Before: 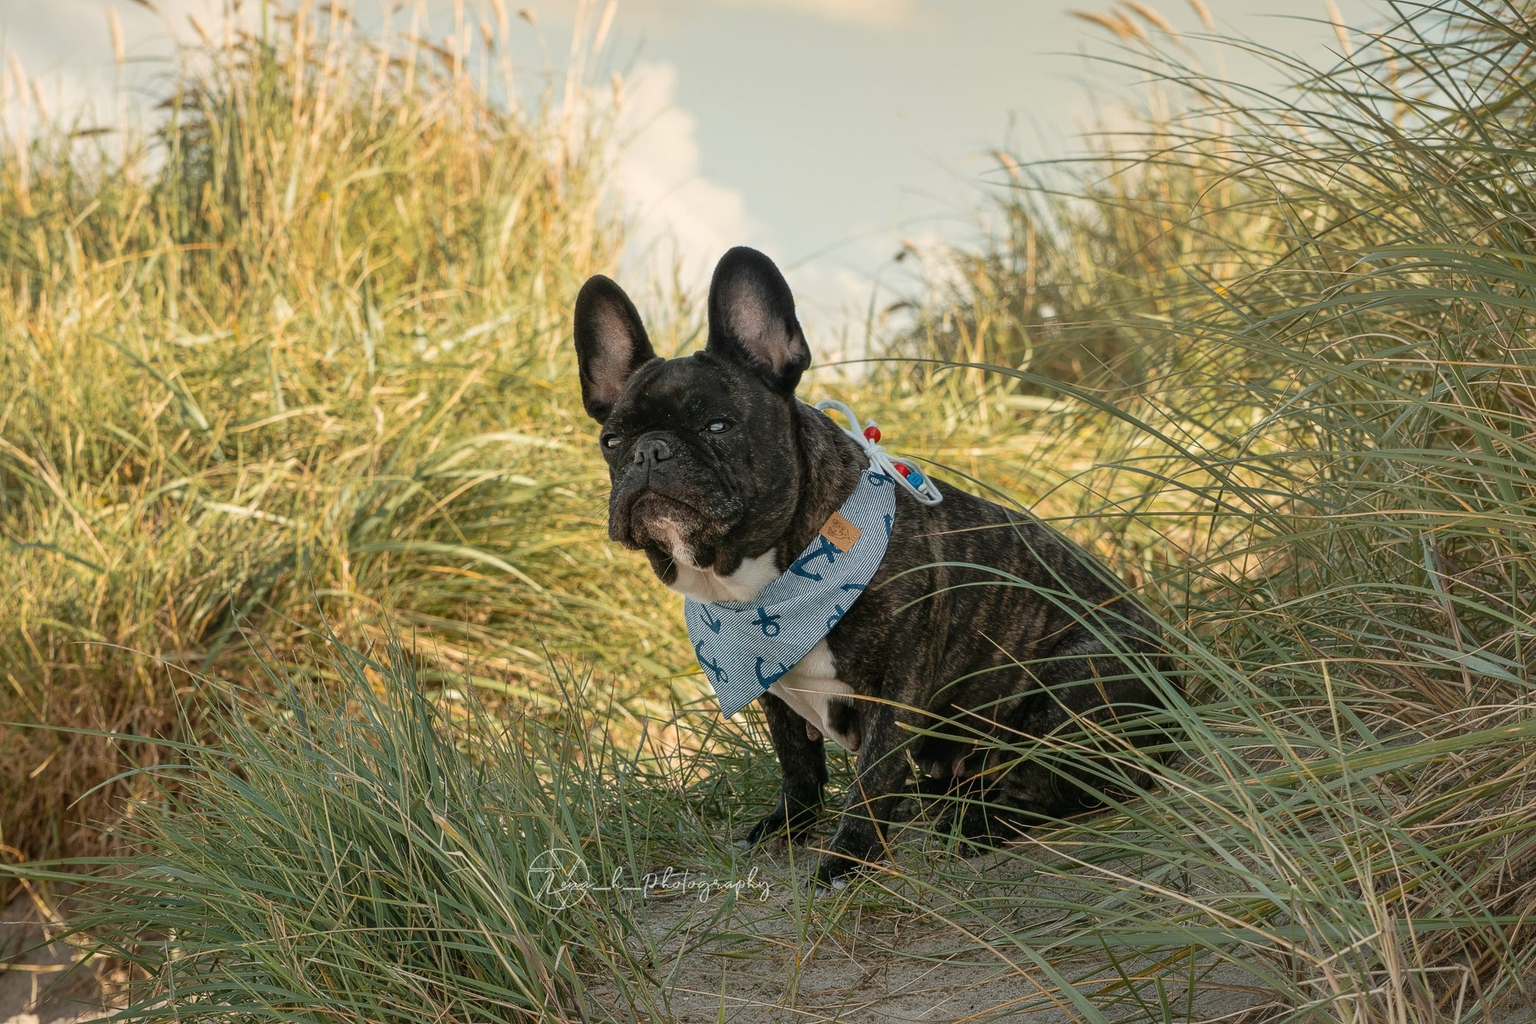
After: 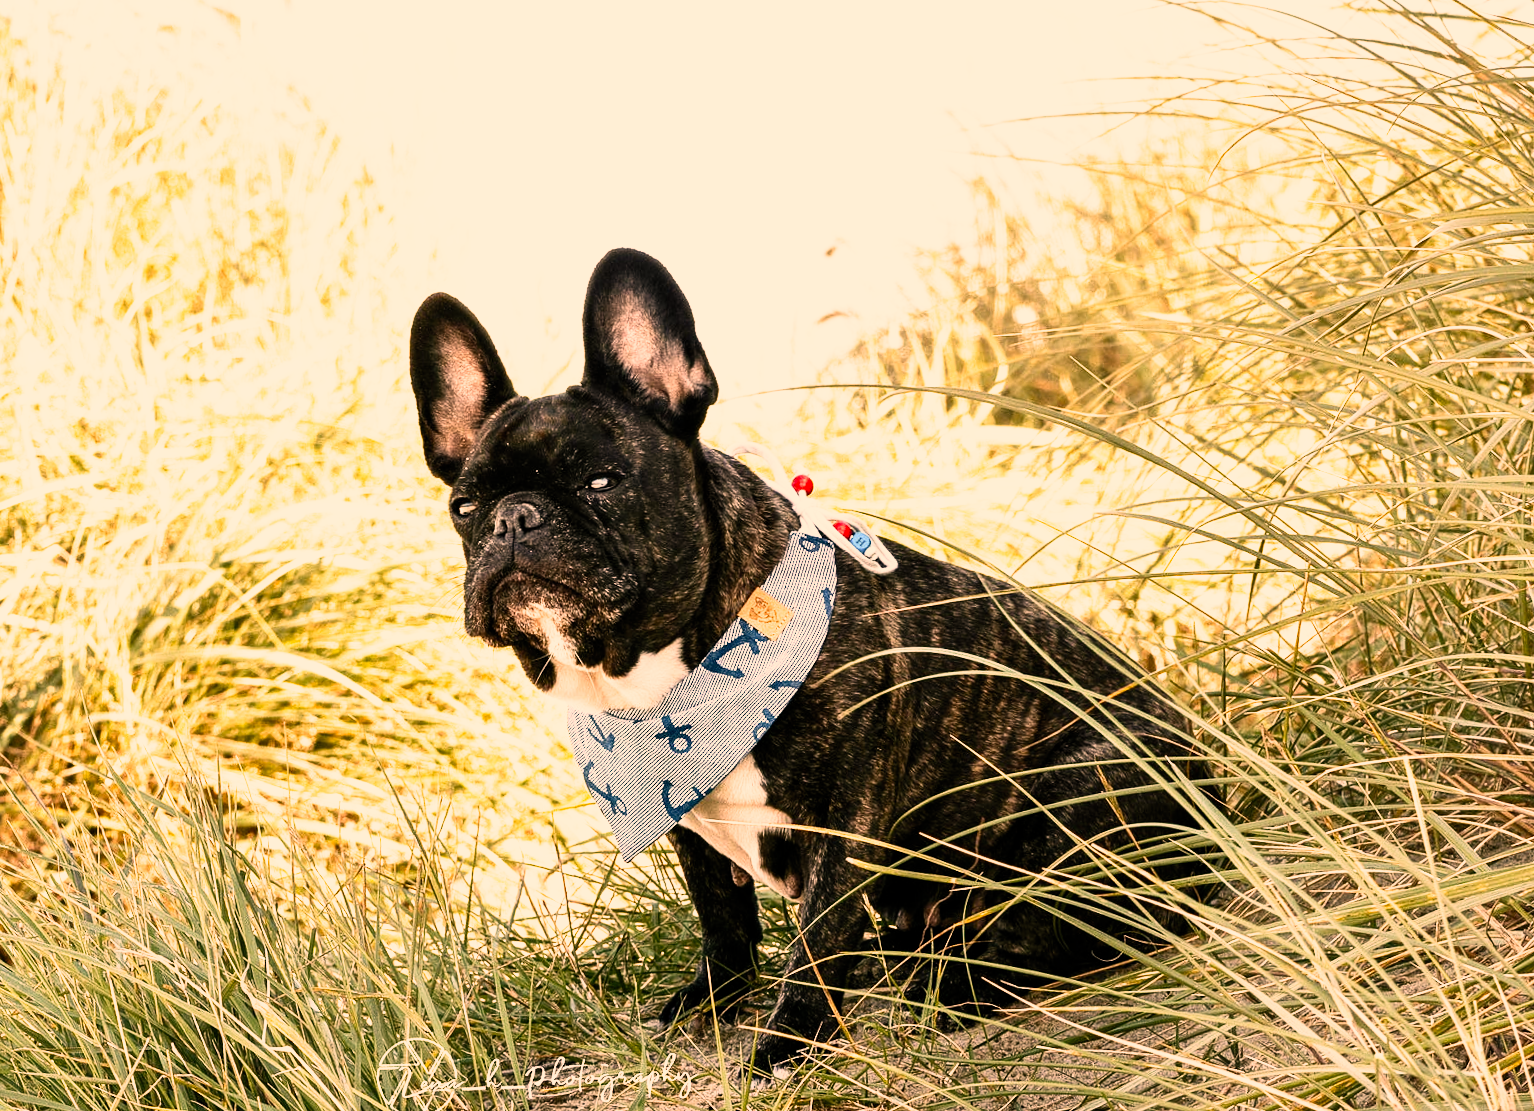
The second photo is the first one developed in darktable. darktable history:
contrast brightness saturation: contrast 0.2, brightness 0.15, saturation 0.14
rotate and perspective: rotation -2.22°, lens shift (horizontal) -0.022, automatic cropping off
filmic rgb: middle gray luminance 9.23%, black relative exposure -10.55 EV, white relative exposure 3.45 EV, threshold 6 EV, target black luminance 0%, hardness 5.98, latitude 59.69%, contrast 1.087, highlights saturation mix 5%, shadows ↔ highlights balance 29.23%, add noise in highlights 0, preserve chrominance no, color science v3 (2019), use custom middle-gray values true, iterations of high-quality reconstruction 0, contrast in highlights soft, enable highlight reconstruction true
tone equalizer: -8 EV -1.08 EV, -7 EV -1.01 EV, -6 EV -0.867 EV, -5 EV -0.578 EV, -3 EV 0.578 EV, -2 EV 0.867 EV, -1 EV 1.01 EV, +0 EV 1.08 EV, edges refinement/feathering 500, mask exposure compensation -1.57 EV, preserve details no
color correction: highlights a* 21.88, highlights b* 22.25
crop: left 16.768%, top 8.653%, right 8.362%, bottom 12.485%
exposure: compensate highlight preservation false
